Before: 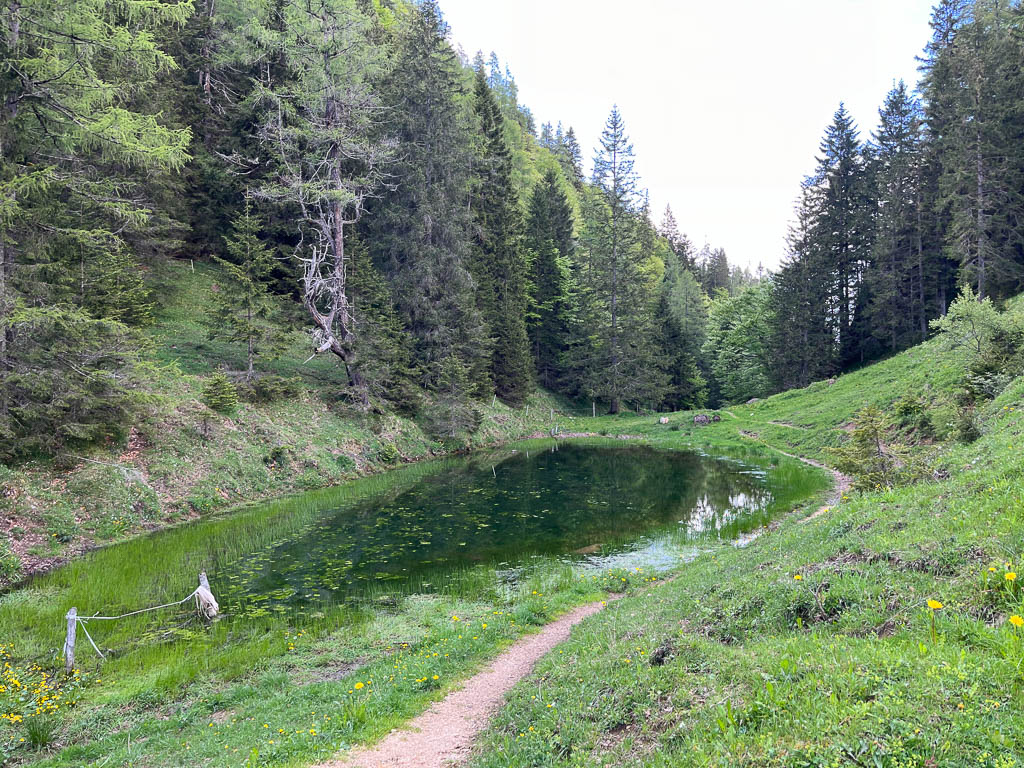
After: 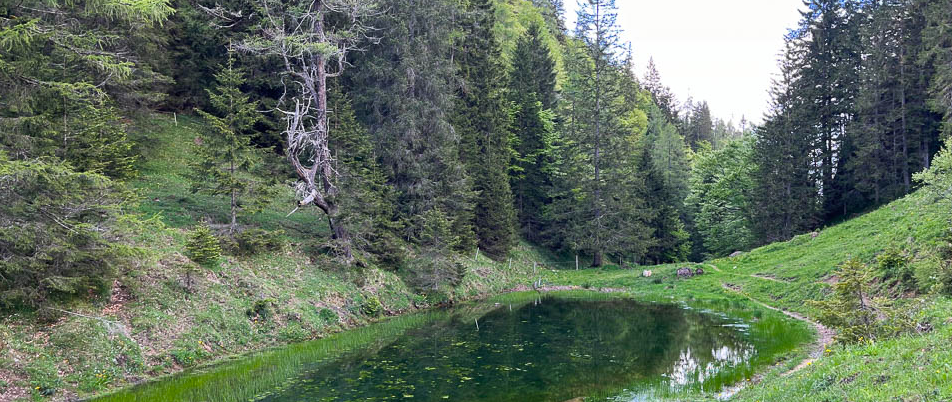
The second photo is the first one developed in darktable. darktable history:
color balance rgb: shadows fall-off 101%, linear chroma grading › mid-tones 7.63%, perceptual saturation grading › mid-tones 11.68%, mask middle-gray fulcrum 22.45%, global vibrance 10.11%, saturation formula JzAzBz (2021)
crop: left 1.744%, top 19.225%, right 5.069%, bottom 28.357%
color zones: curves: ch1 [(0.077, 0.436) (0.25, 0.5) (0.75, 0.5)]
